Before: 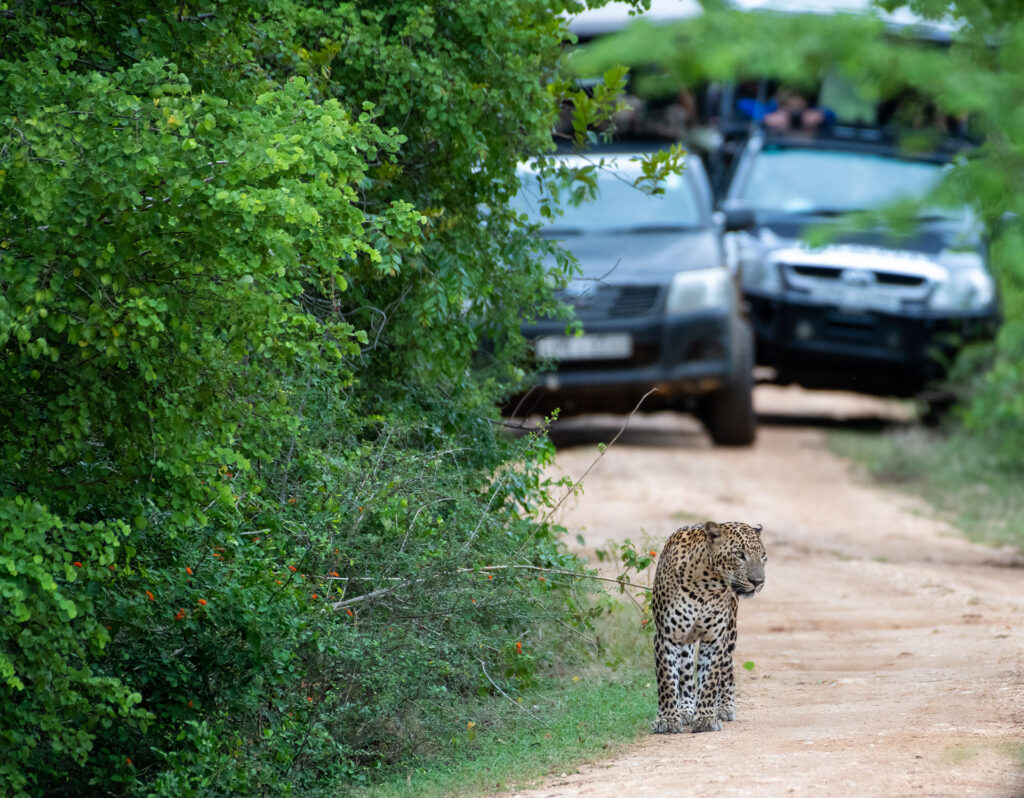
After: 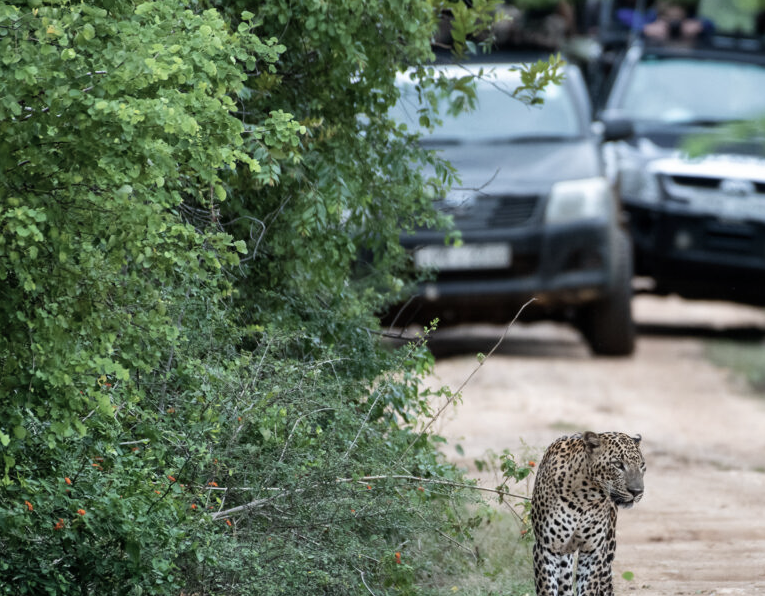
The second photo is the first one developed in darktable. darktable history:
contrast brightness saturation: contrast 0.1, saturation -0.36
crop and rotate: left 11.831%, top 11.346%, right 13.429%, bottom 13.899%
shadows and highlights: soften with gaussian
